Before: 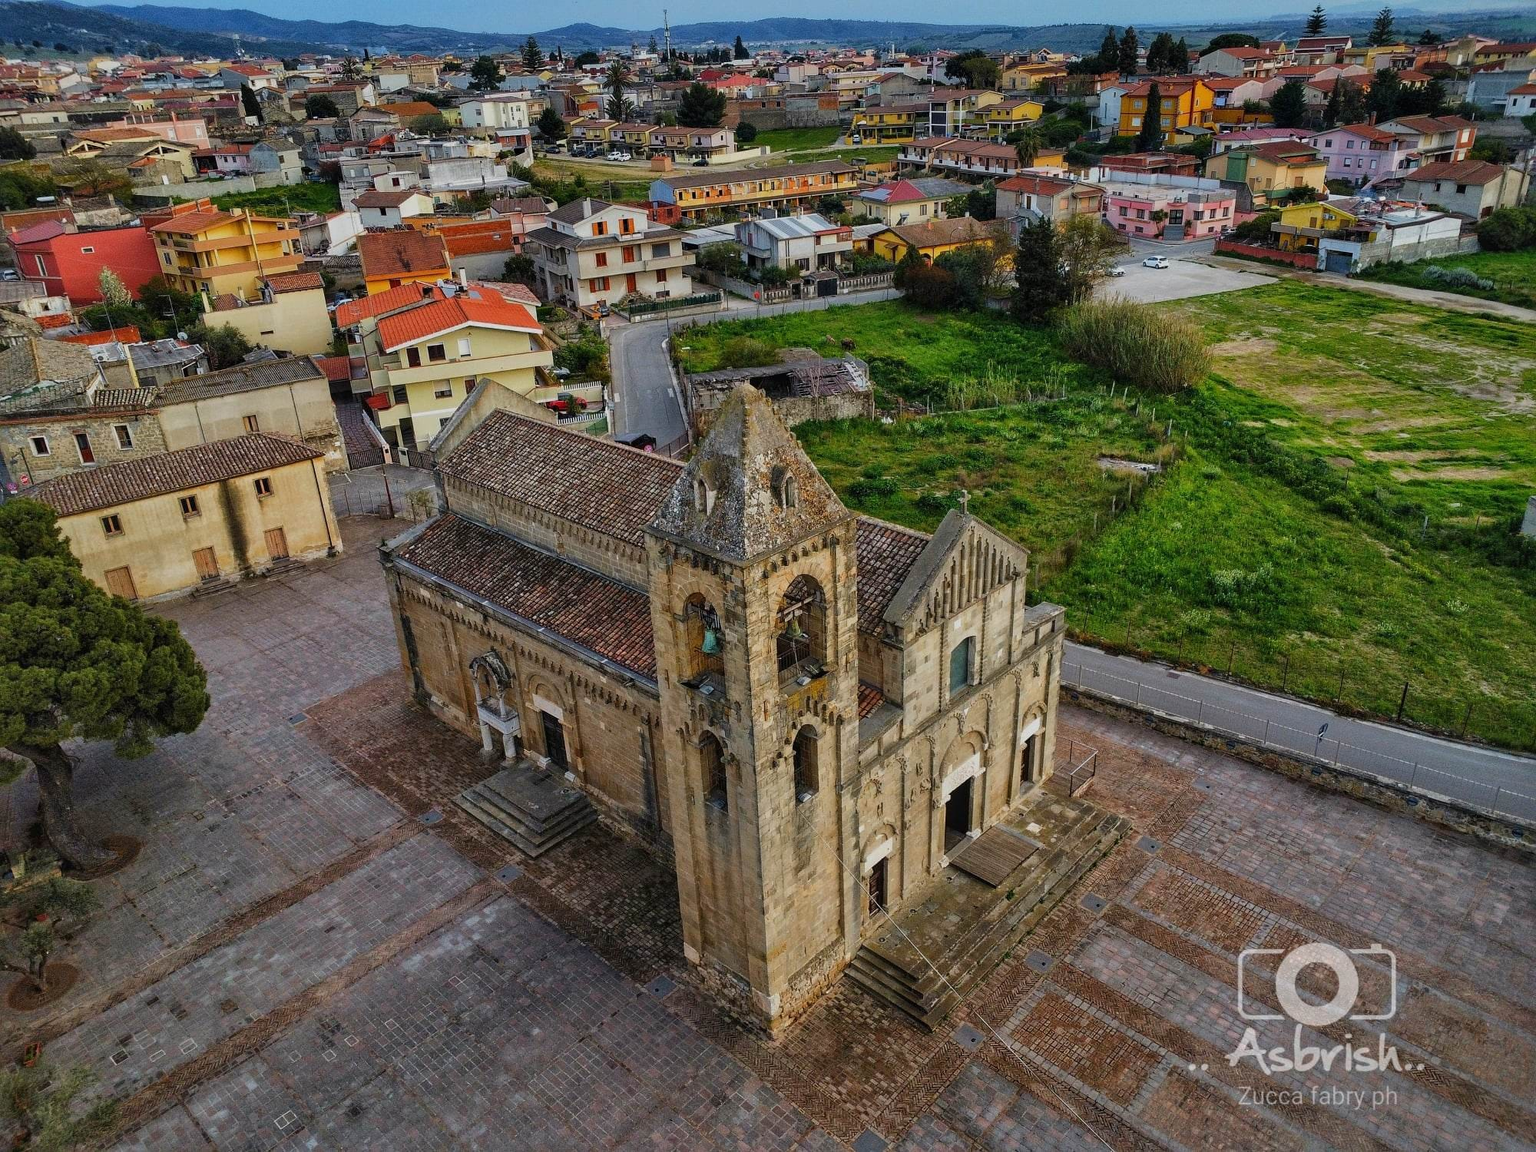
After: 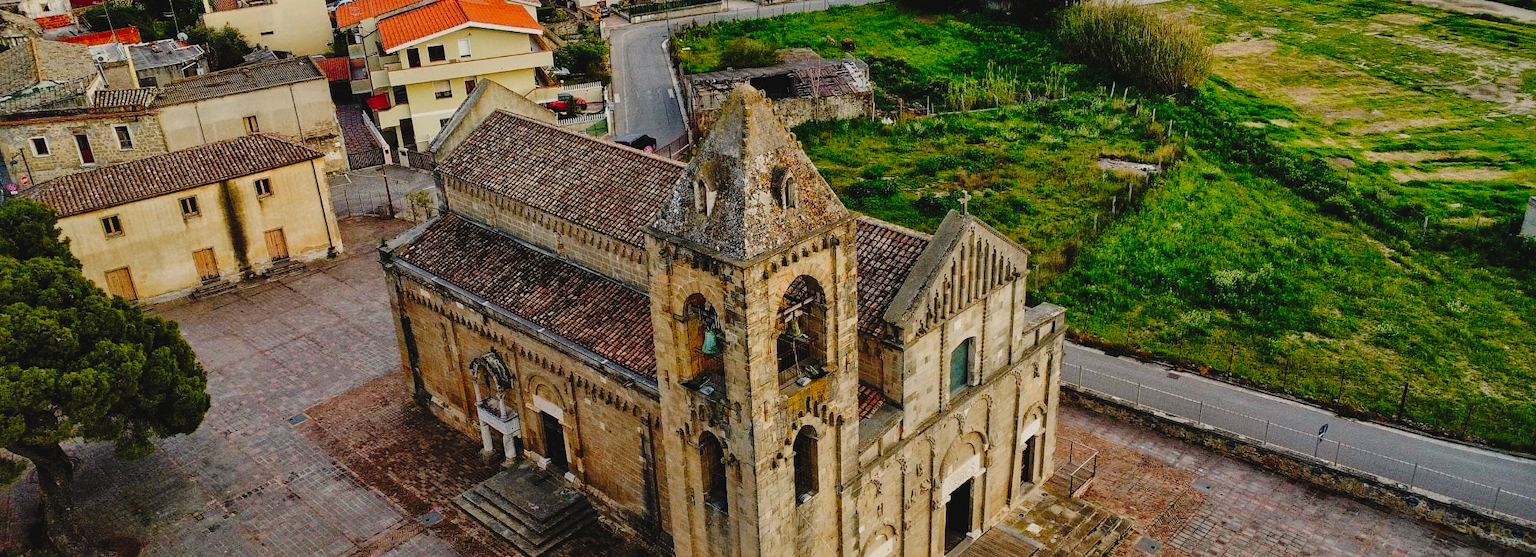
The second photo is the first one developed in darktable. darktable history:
crop and rotate: top 26.056%, bottom 25.543%
white balance: red 1.045, blue 0.932
tone curve: curves: ch0 [(0, 0) (0.003, 0.041) (0.011, 0.042) (0.025, 0.041) (0.044, 0.043) (0.069, 0.048) (0.1, 0.059) (0.136, 0.079) (0.177, 0.107) (0.224, 0.152) (0.277, 0.235) (0.335, 0.331) (0.399, 0.427) (0.468, 0.512) (0.543, 0.595) (0.623, 0.668) (0.709, 0.736) (0.801, 0.813) (0.898, 0.891) (1, 1)], preserve colors none
